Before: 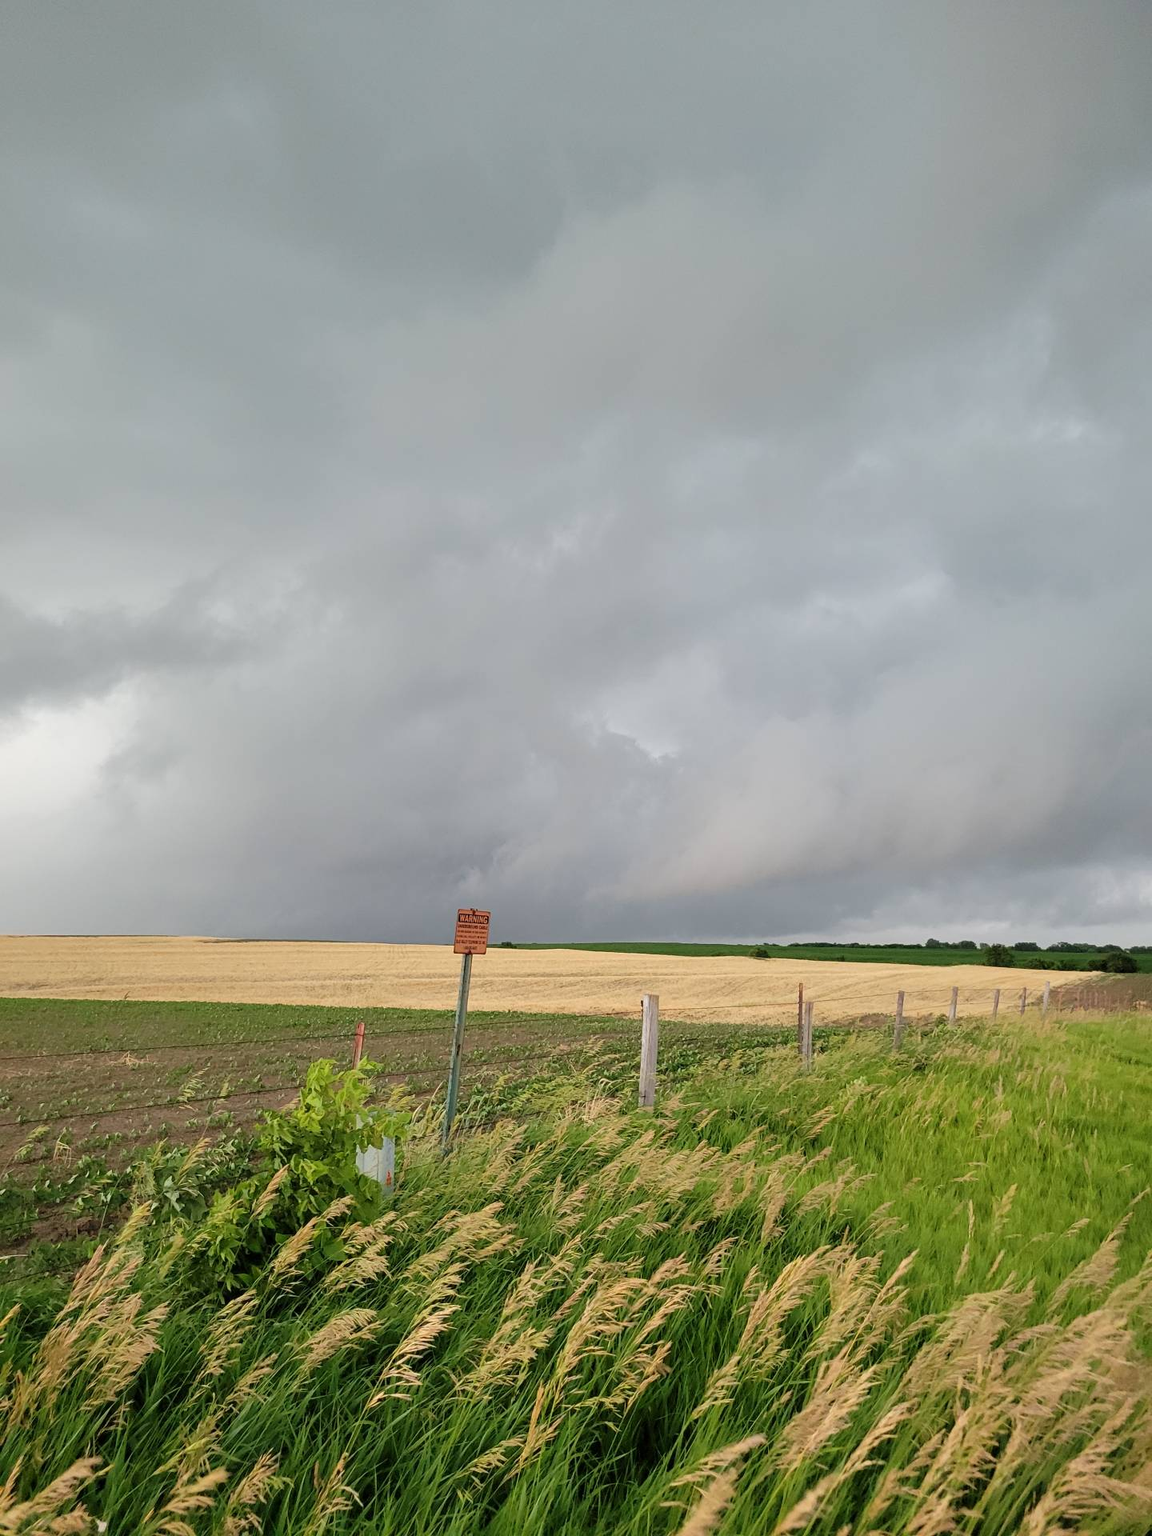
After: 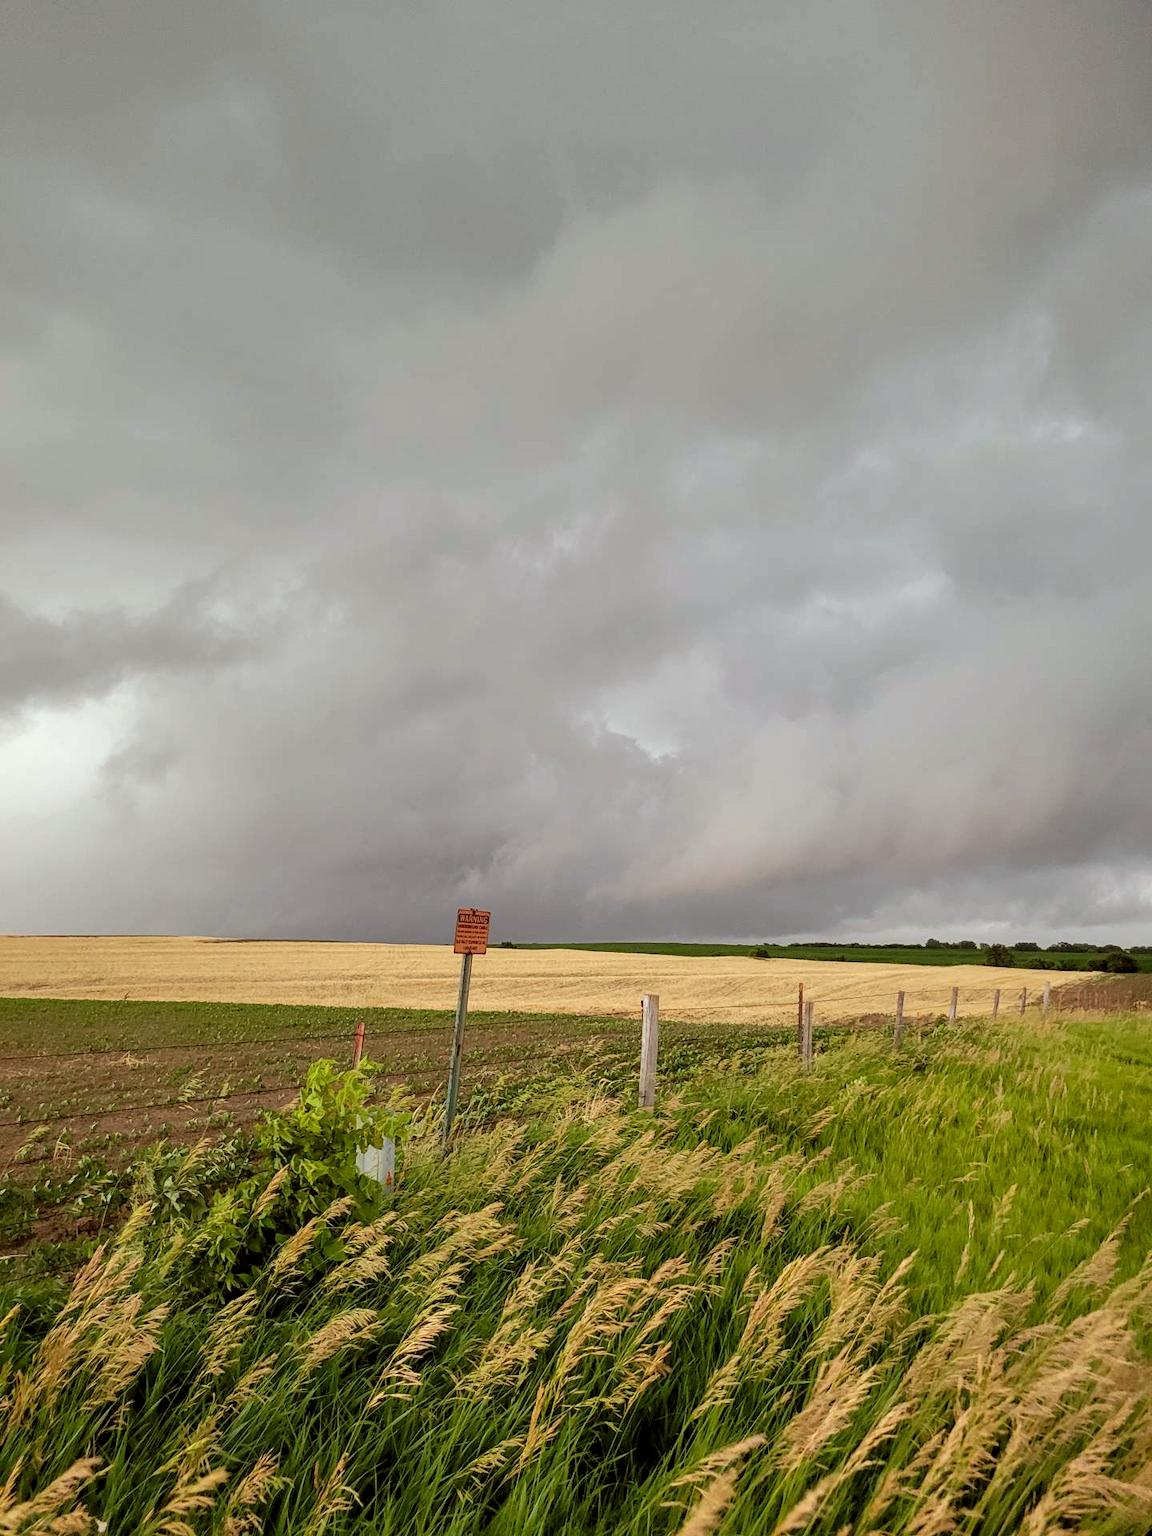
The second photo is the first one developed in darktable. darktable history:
rgb levels: mode RGB, independent channels, levels [[0, 0.5, 1], [0, 0.521, 1], [0, 0.536, 1]]
local contrast: on, module defaults
color calibration: illuminant Planckian (black body), x 0.351, y 0.352, temperature 4794.27 K
